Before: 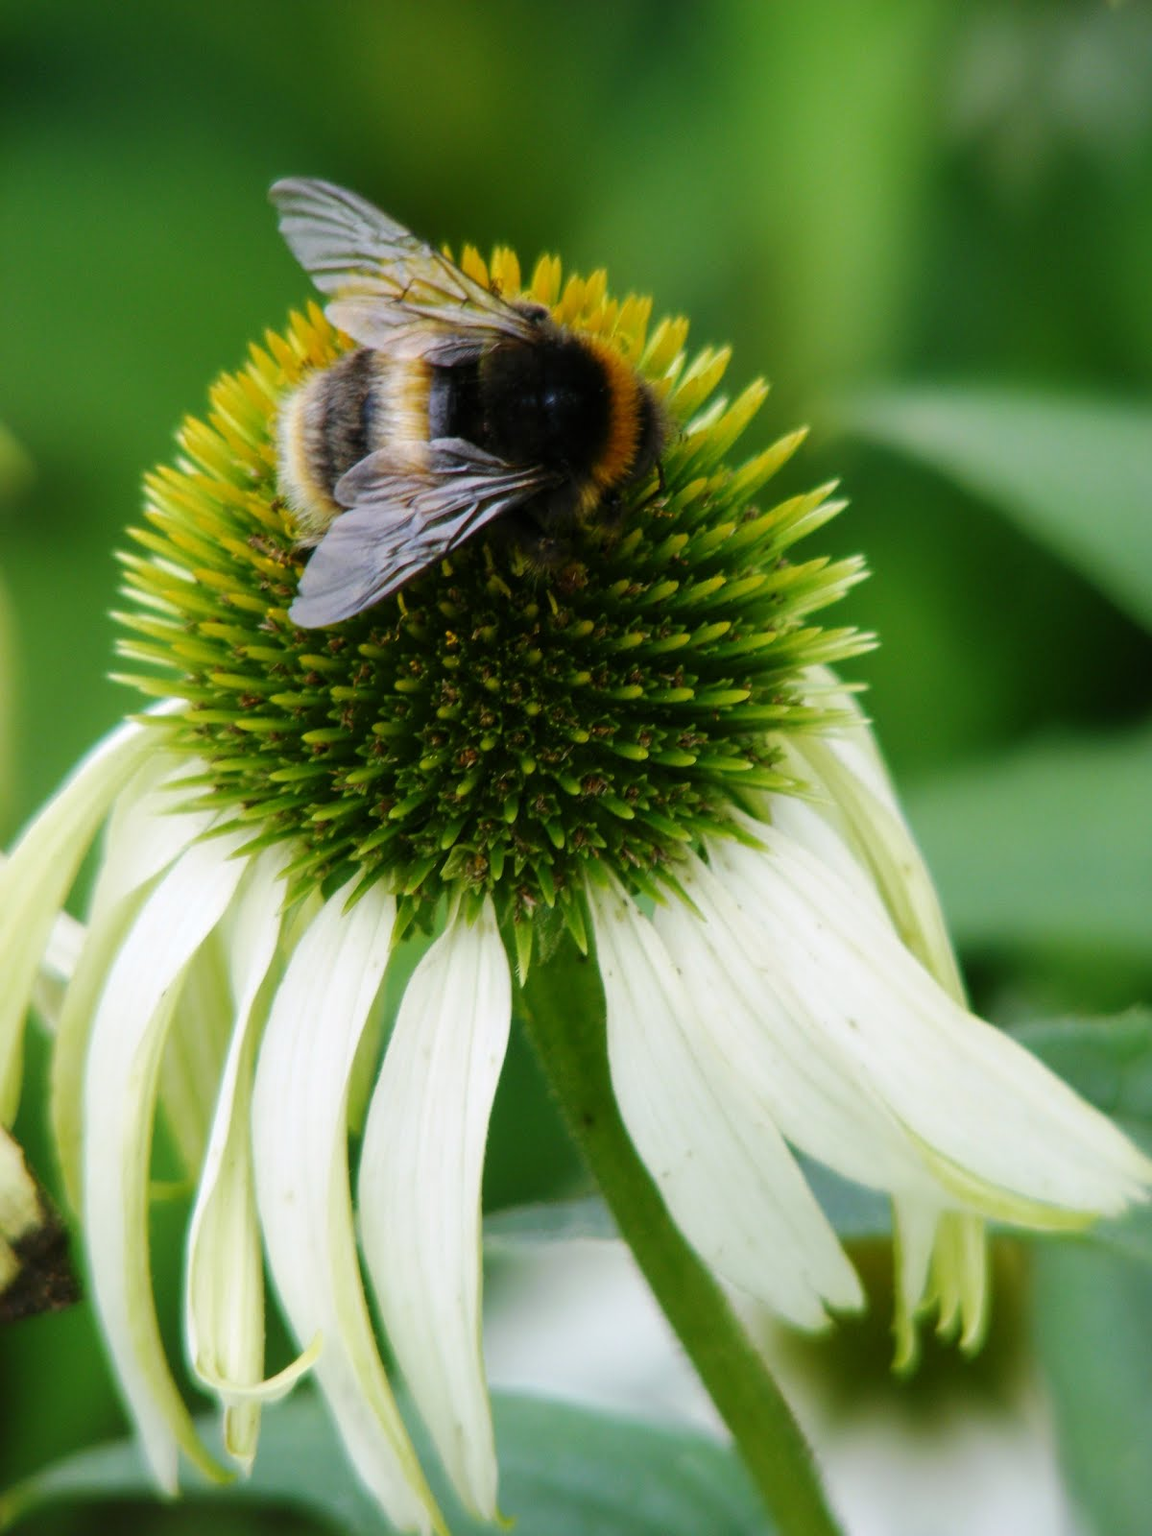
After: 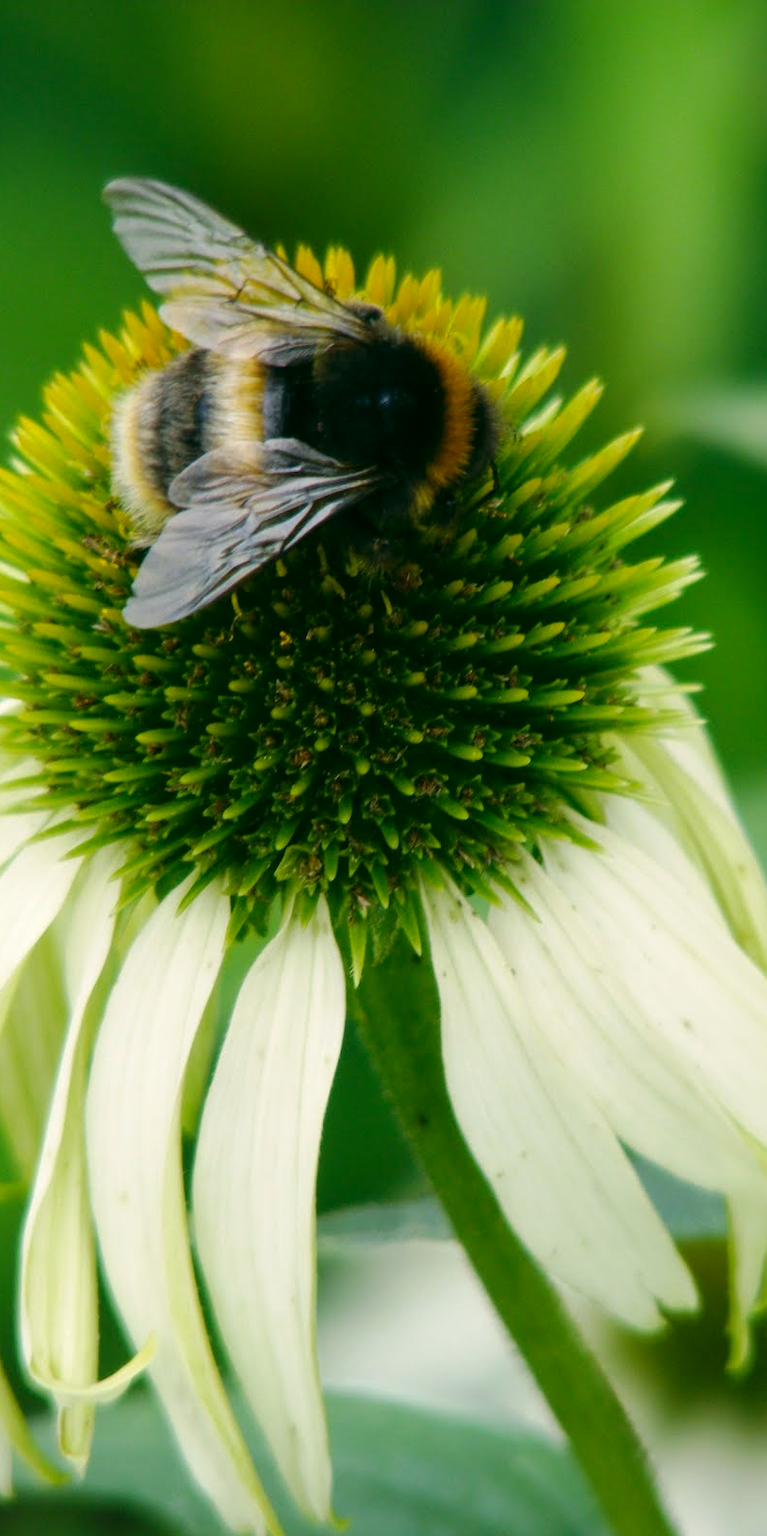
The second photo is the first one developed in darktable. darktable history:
crop and rotate: left 14.436%, right 18.898%
color correction: highlights a* -0.482, highlights b* 9.48, shadows a* -9.48, shadows b* 0.803
